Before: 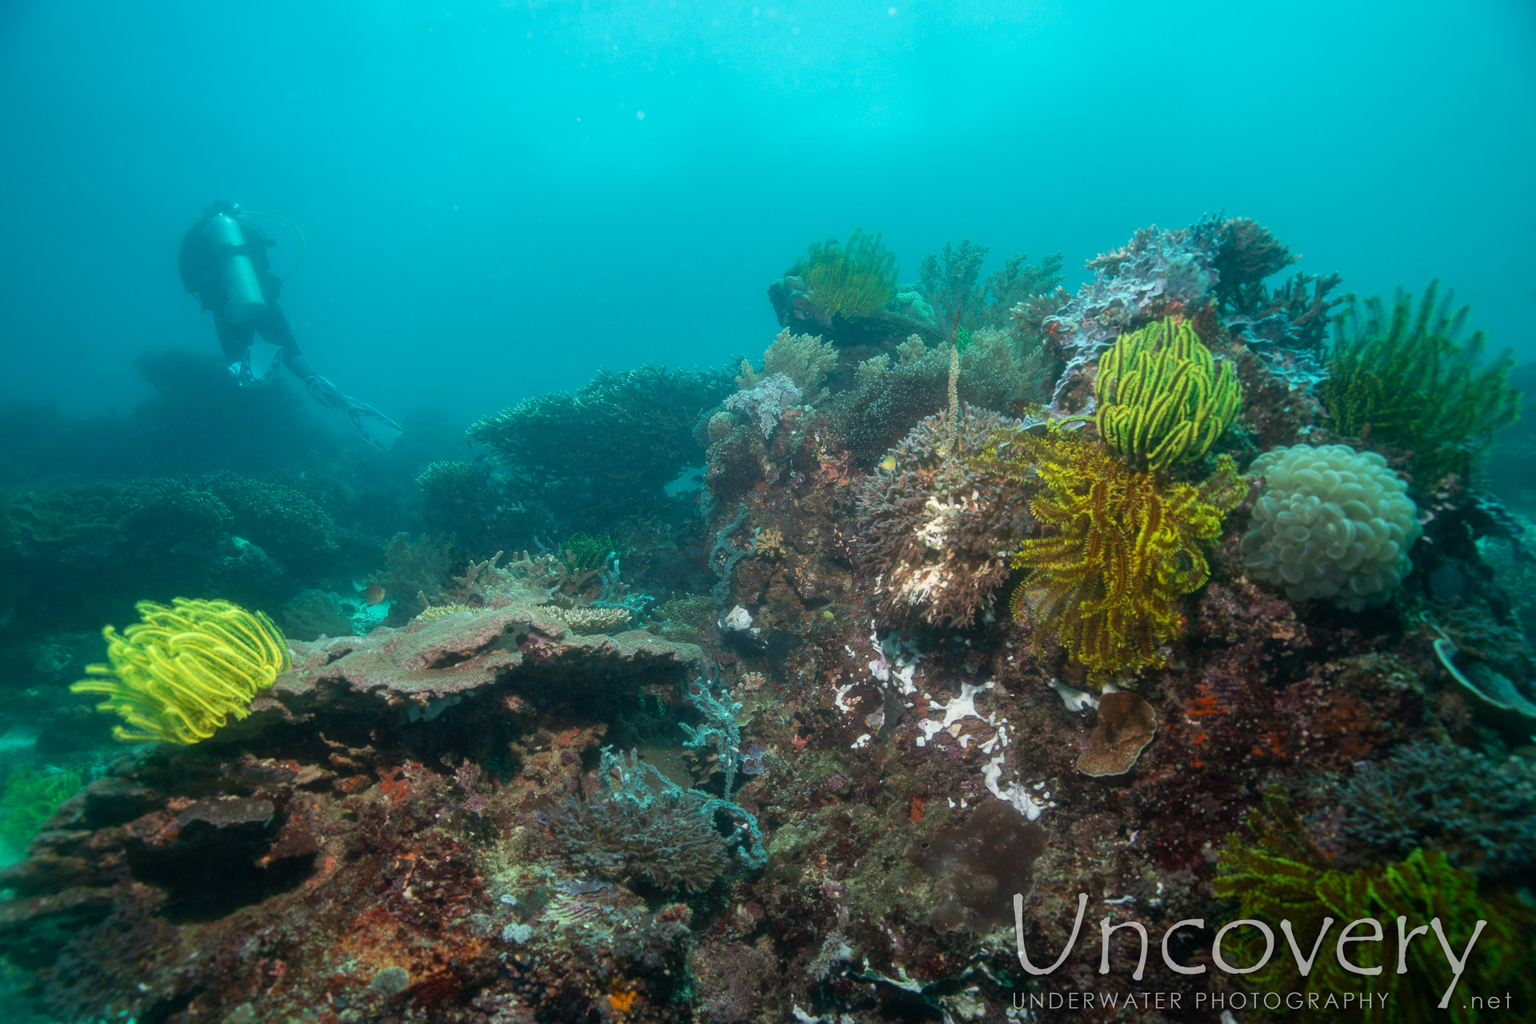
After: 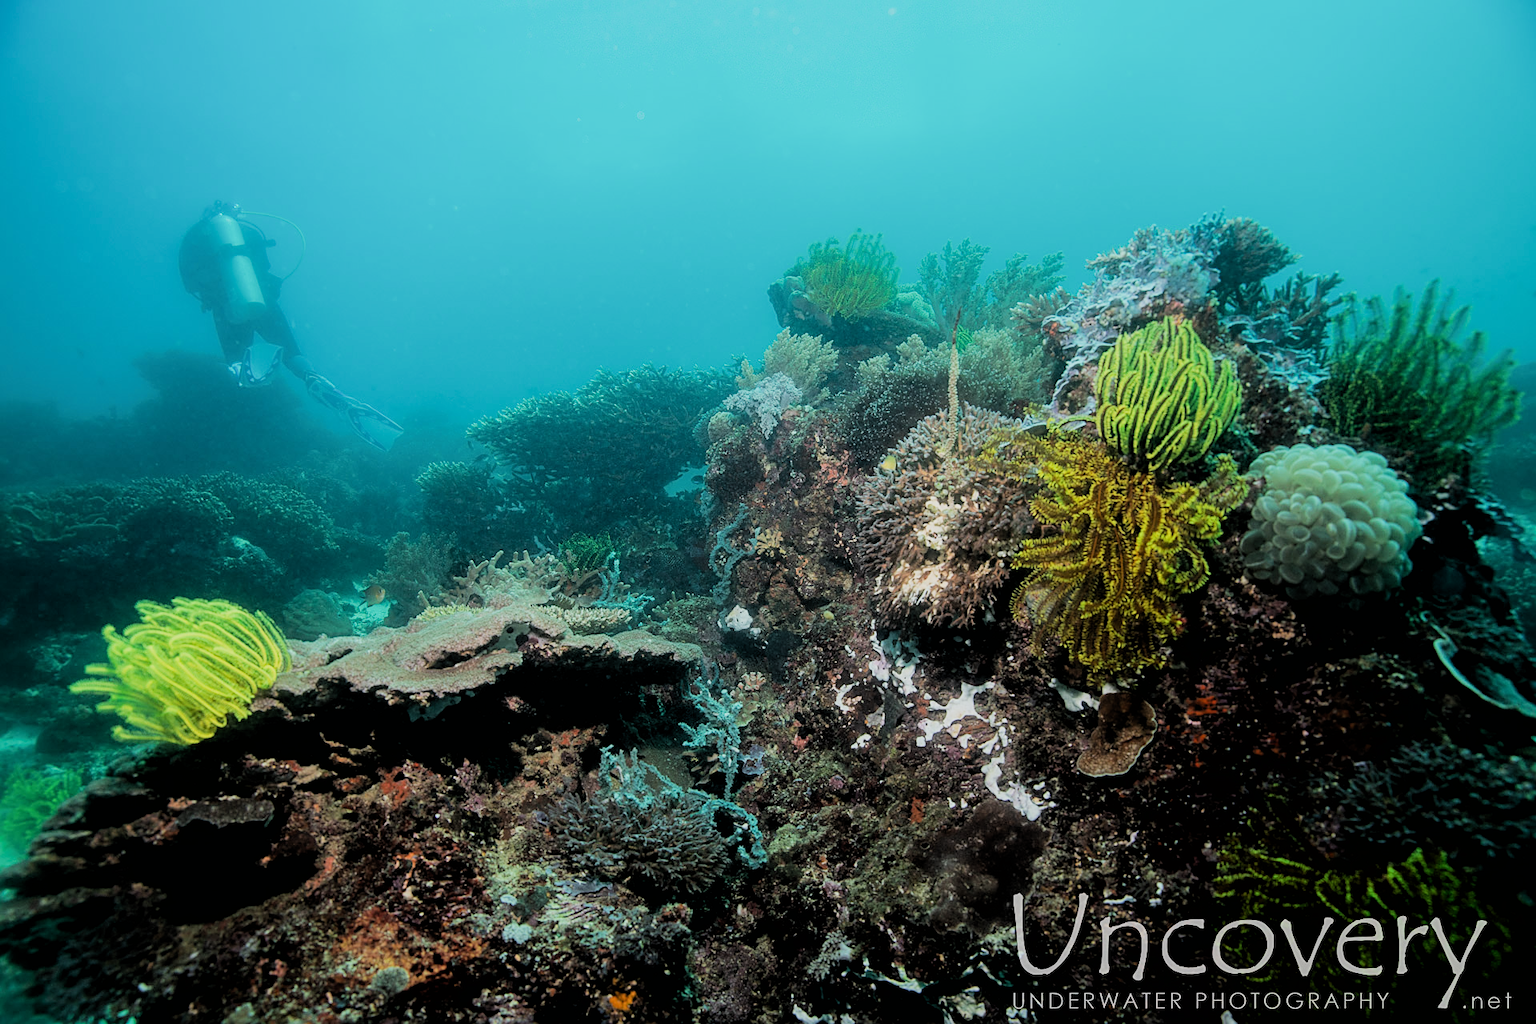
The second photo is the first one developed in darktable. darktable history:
filmic rgb: black relative exposure -3.16 EV, white relative exposure 7.08 EV, threshold 5.96 EV, hardness 1.48, contrast 1.355, contrast in shadows safe, enable highlight reconstruction true
tone equalizer: -8 EV -0.447 EV, -7 EV -0.416 EV, -6 EV -0.336 EV, -5 EV -0.226 EV, -3 EV 0.25 EV, -2 EV 0.346 EV, -1 EV 0.405 EV, +0 EV 0.434 EV
sharpen: on, module defaults
